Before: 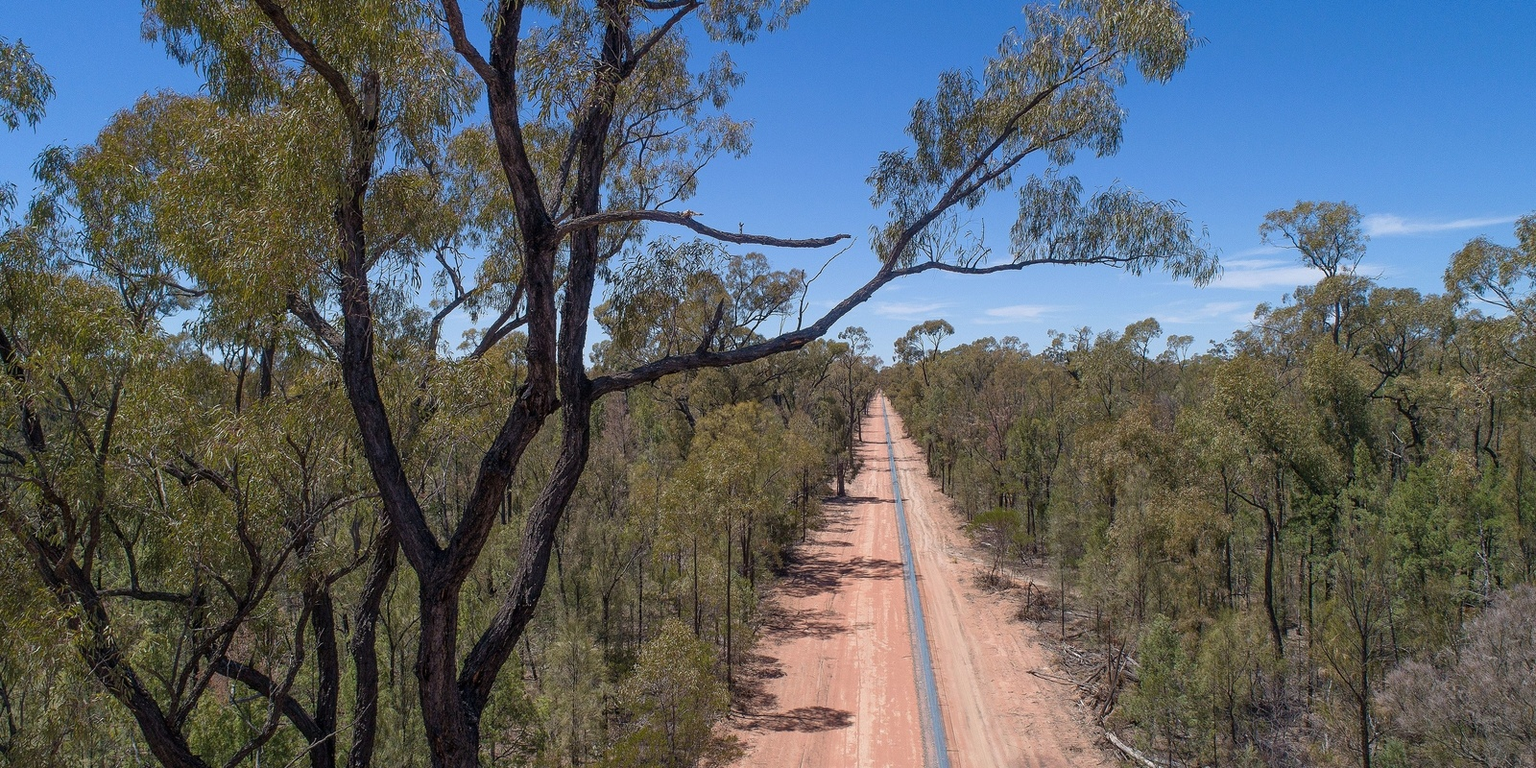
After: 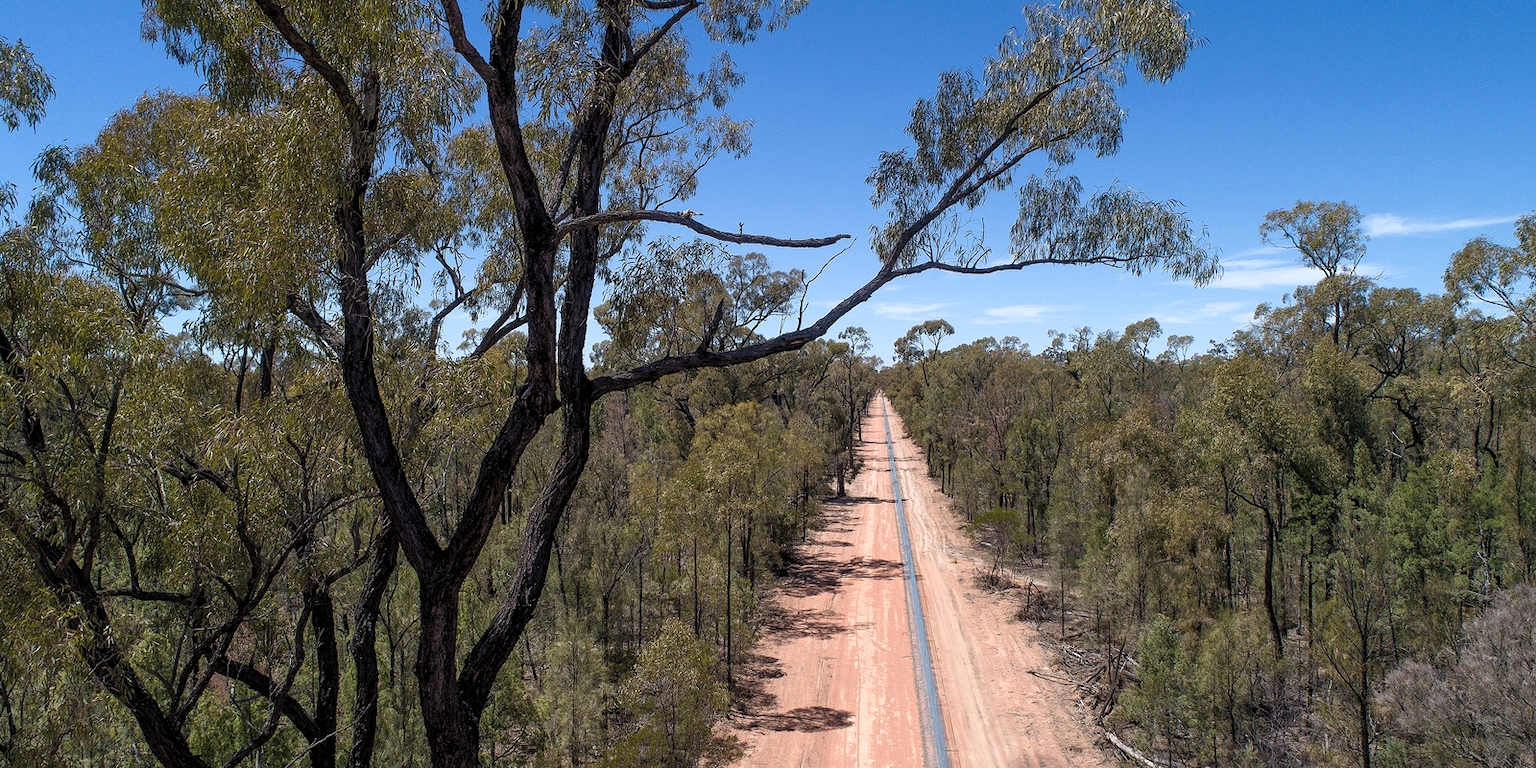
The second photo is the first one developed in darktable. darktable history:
base curve: curves: ch0 [(0, 0) (0.472, 0.508) (1, 1)], preserve colors none
levels: levels [0.052, 0.496, 0.908]
